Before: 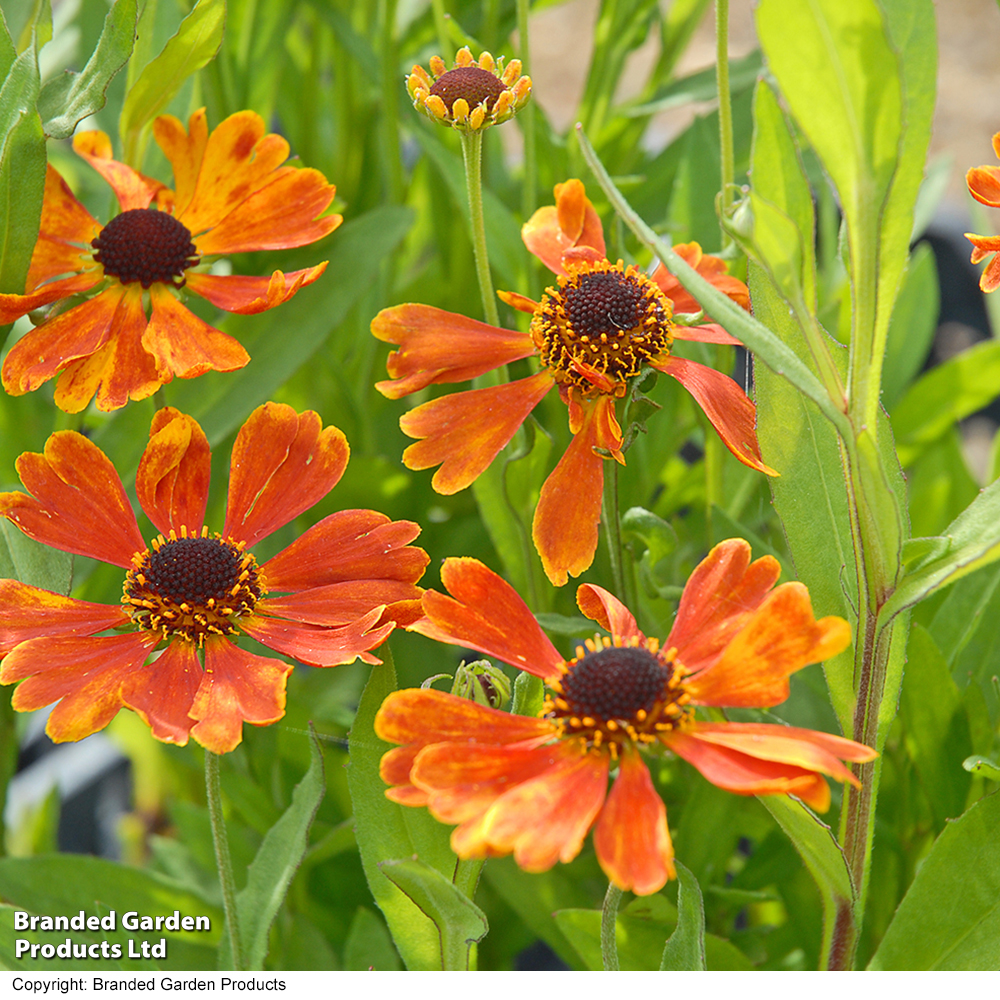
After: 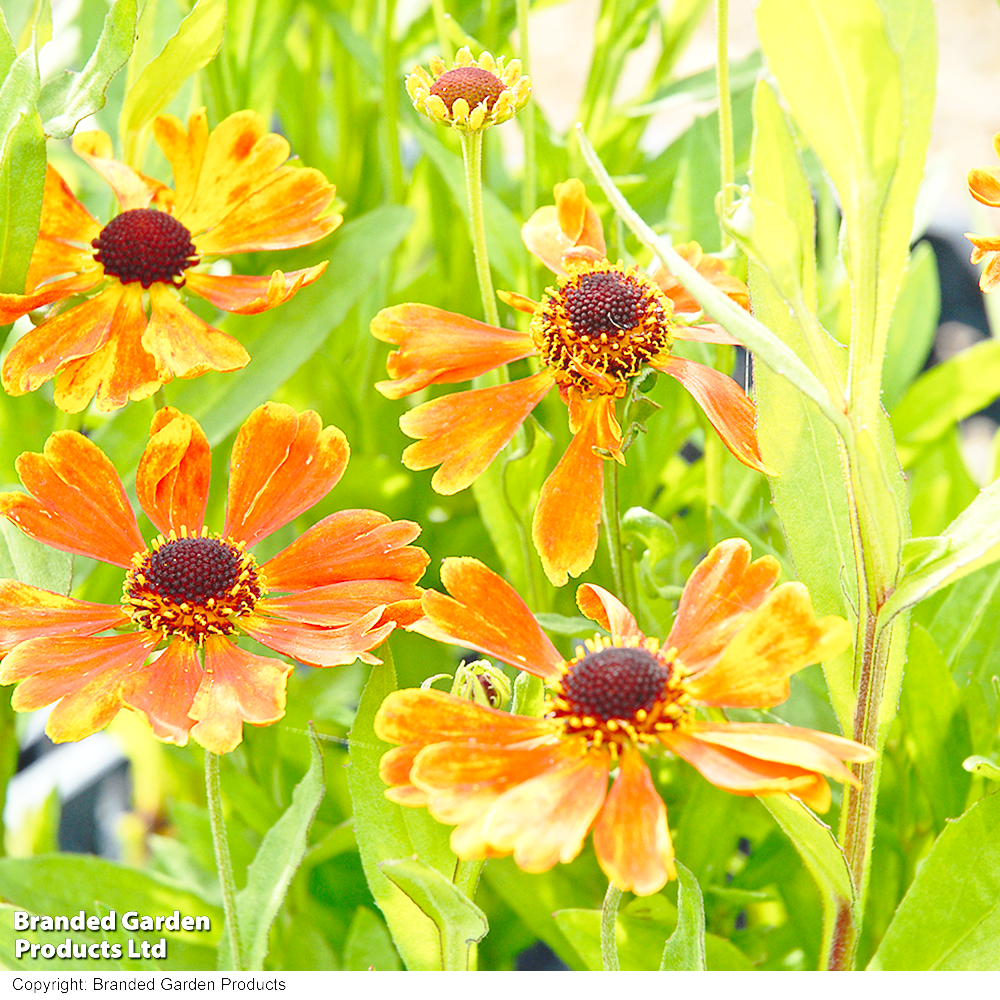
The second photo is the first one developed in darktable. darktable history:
exposure: black level correction -0.002, exposure 0.544 EV, compensate exposure bias true, compensate highlight preservation false
base curve: curves: ch0 [(0, 0) (0.032, 0.037) (0.105, 0.228) (0.435, 0.76) (0.856, 0.983) (1, 1)], preserve colors none
